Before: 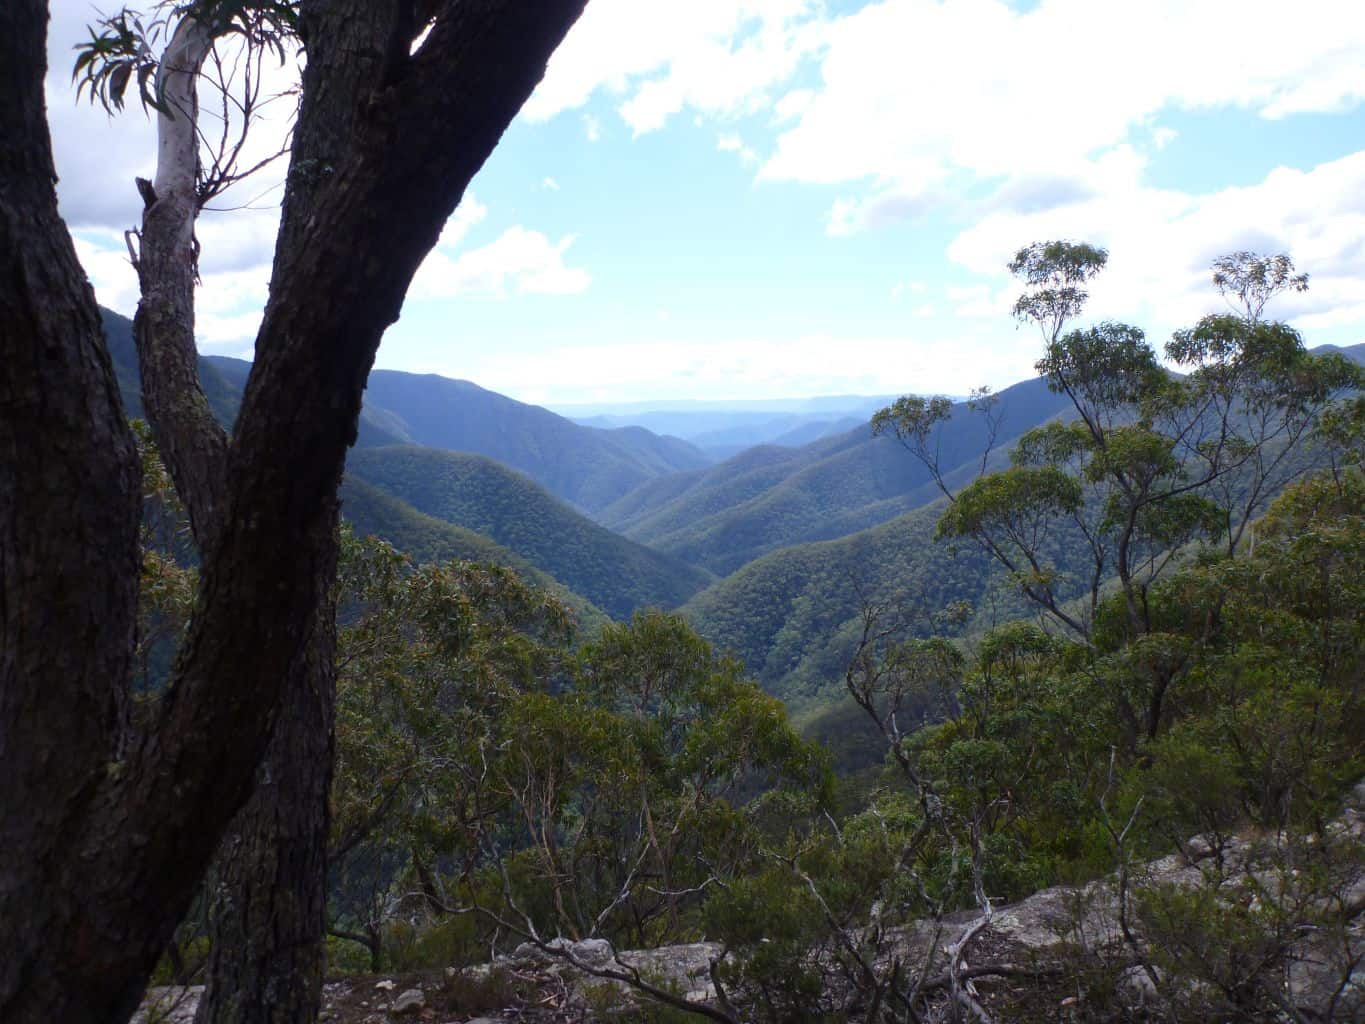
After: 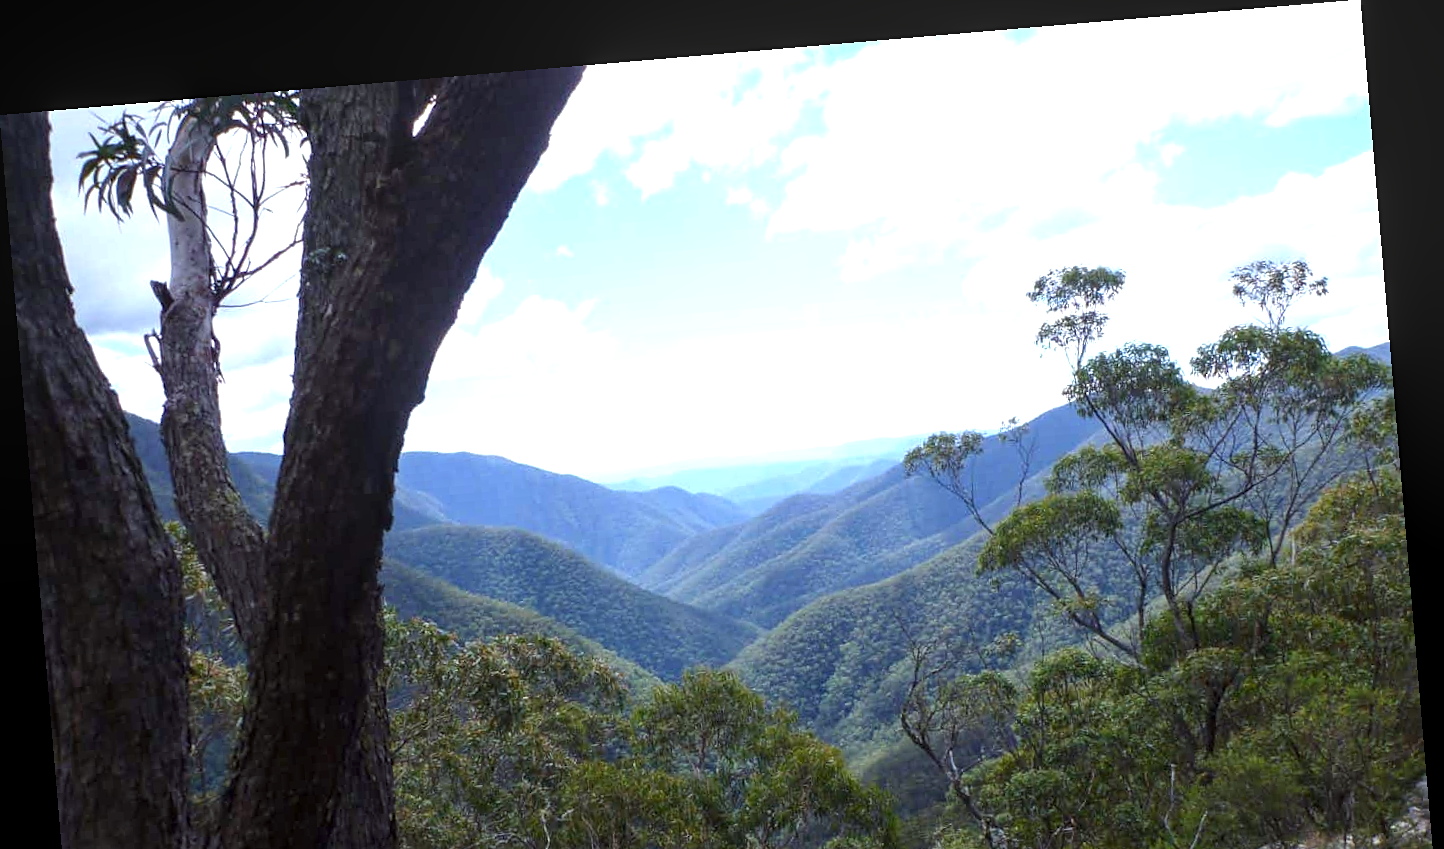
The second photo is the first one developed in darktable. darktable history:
crop: bottom 24.967%
exposure: exposure 0.648 EV, compensate highlight preservation false
rotate and perspective: rotation -4.86°, automatic cropping off
sharpen: amount 0.2
local contrast: on, module defaults
white balance: red 0.974, blue 1.044
color correction: highlights a* -2.68, highlights b* 2.57
